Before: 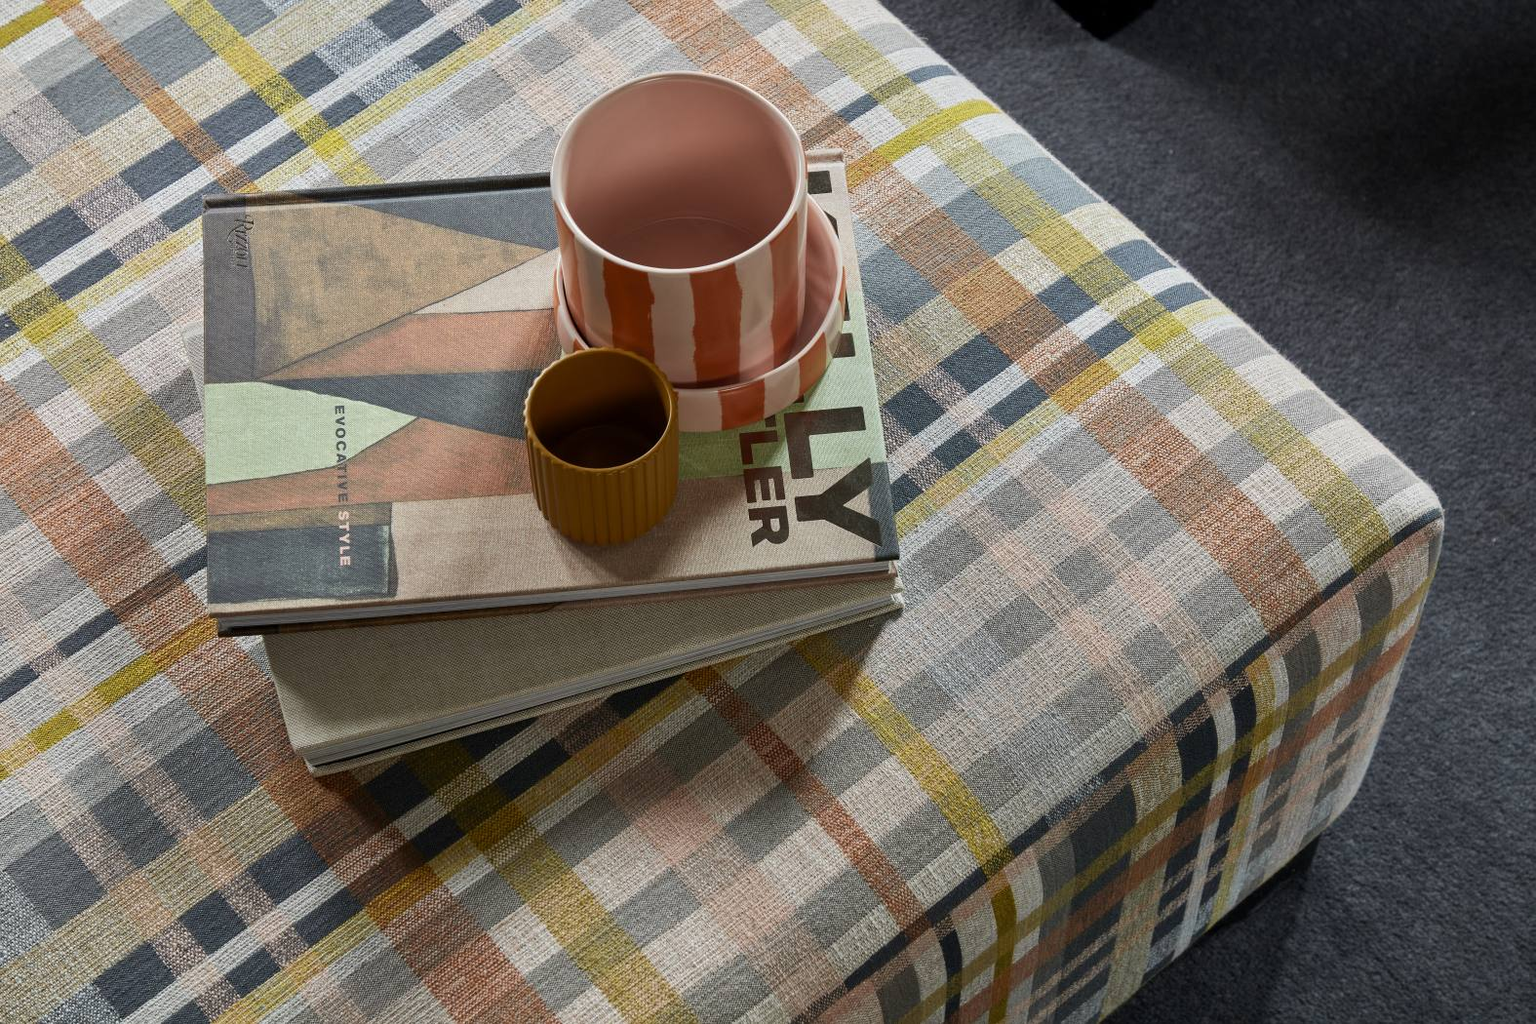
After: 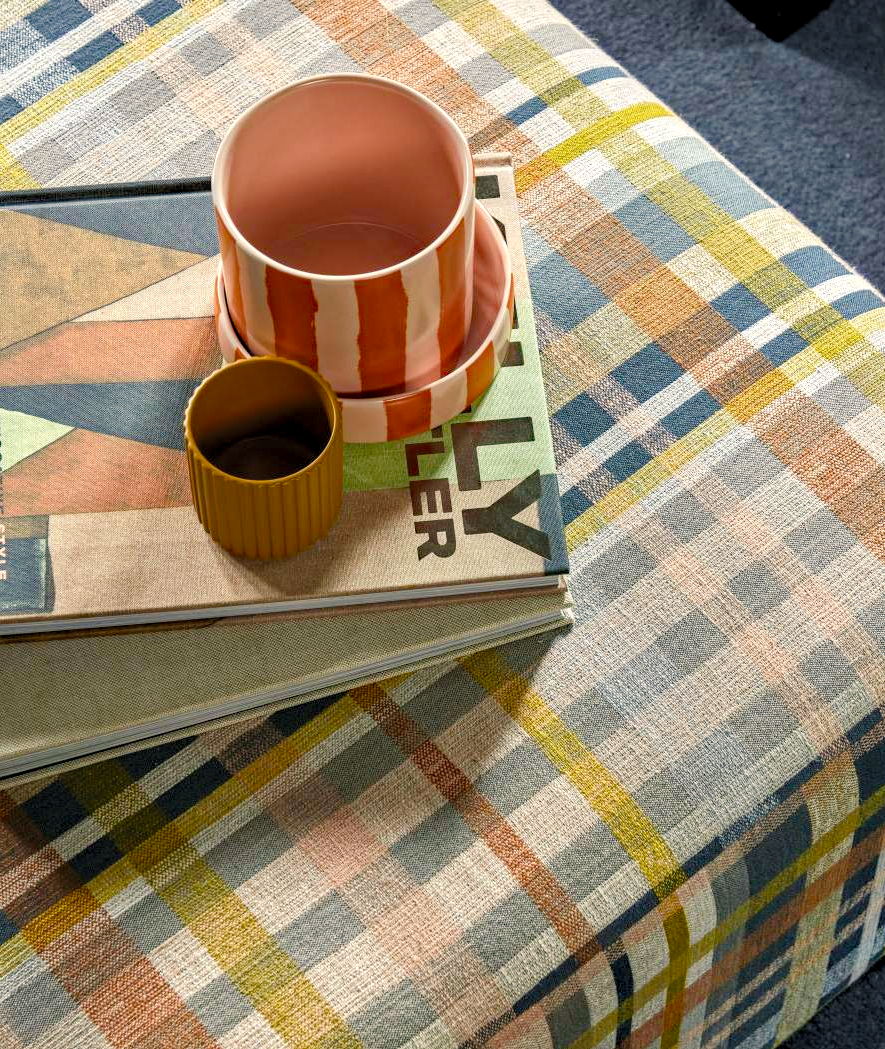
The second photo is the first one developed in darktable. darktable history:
crop and rotate: left 22.516%, right 21.234%
base curve: curves: ch0 [(0, 0) (0.472, 0.455) (1, 1)], preserve colors none
local contrast: detail 130%
haze removal: strength 0.29, distance 0.25, compatibility mode true, adaptive false
levels: black 3.83%, white 90.64%, levels [0.044, 0.416, 0.908]
color balance rgb: shadows lift › chroma 2%, shadows lift › hue 219.6°, power › hue 313.2°, highlights gain › chroma 3%, highlights gain › hue 75.6°, global offset › luminance 0.5%, perceptual saturation grading › global saturation 15.33%, perceptual saturation grading › highlights -19.33%, perceptual saturation grading › shadows 20%, global vibrance 20%
